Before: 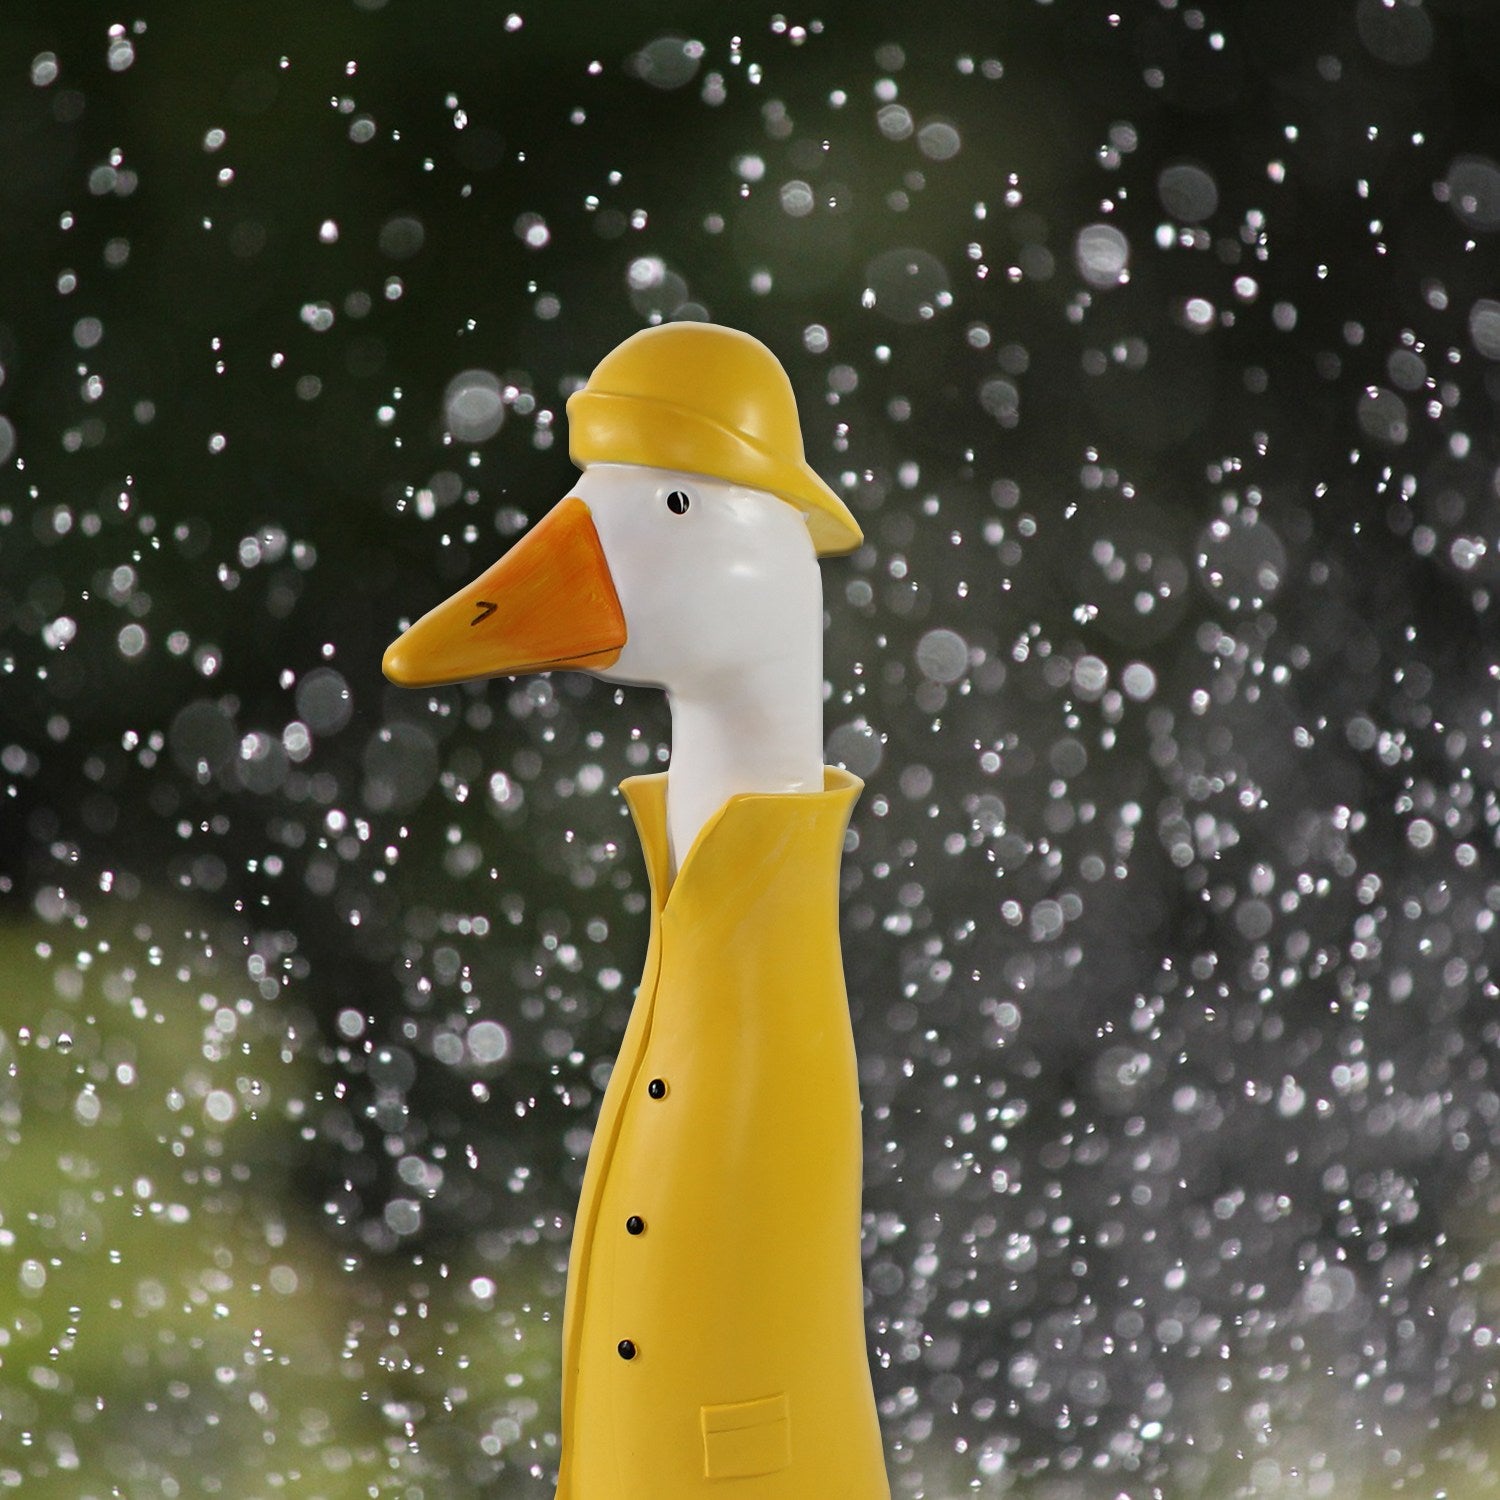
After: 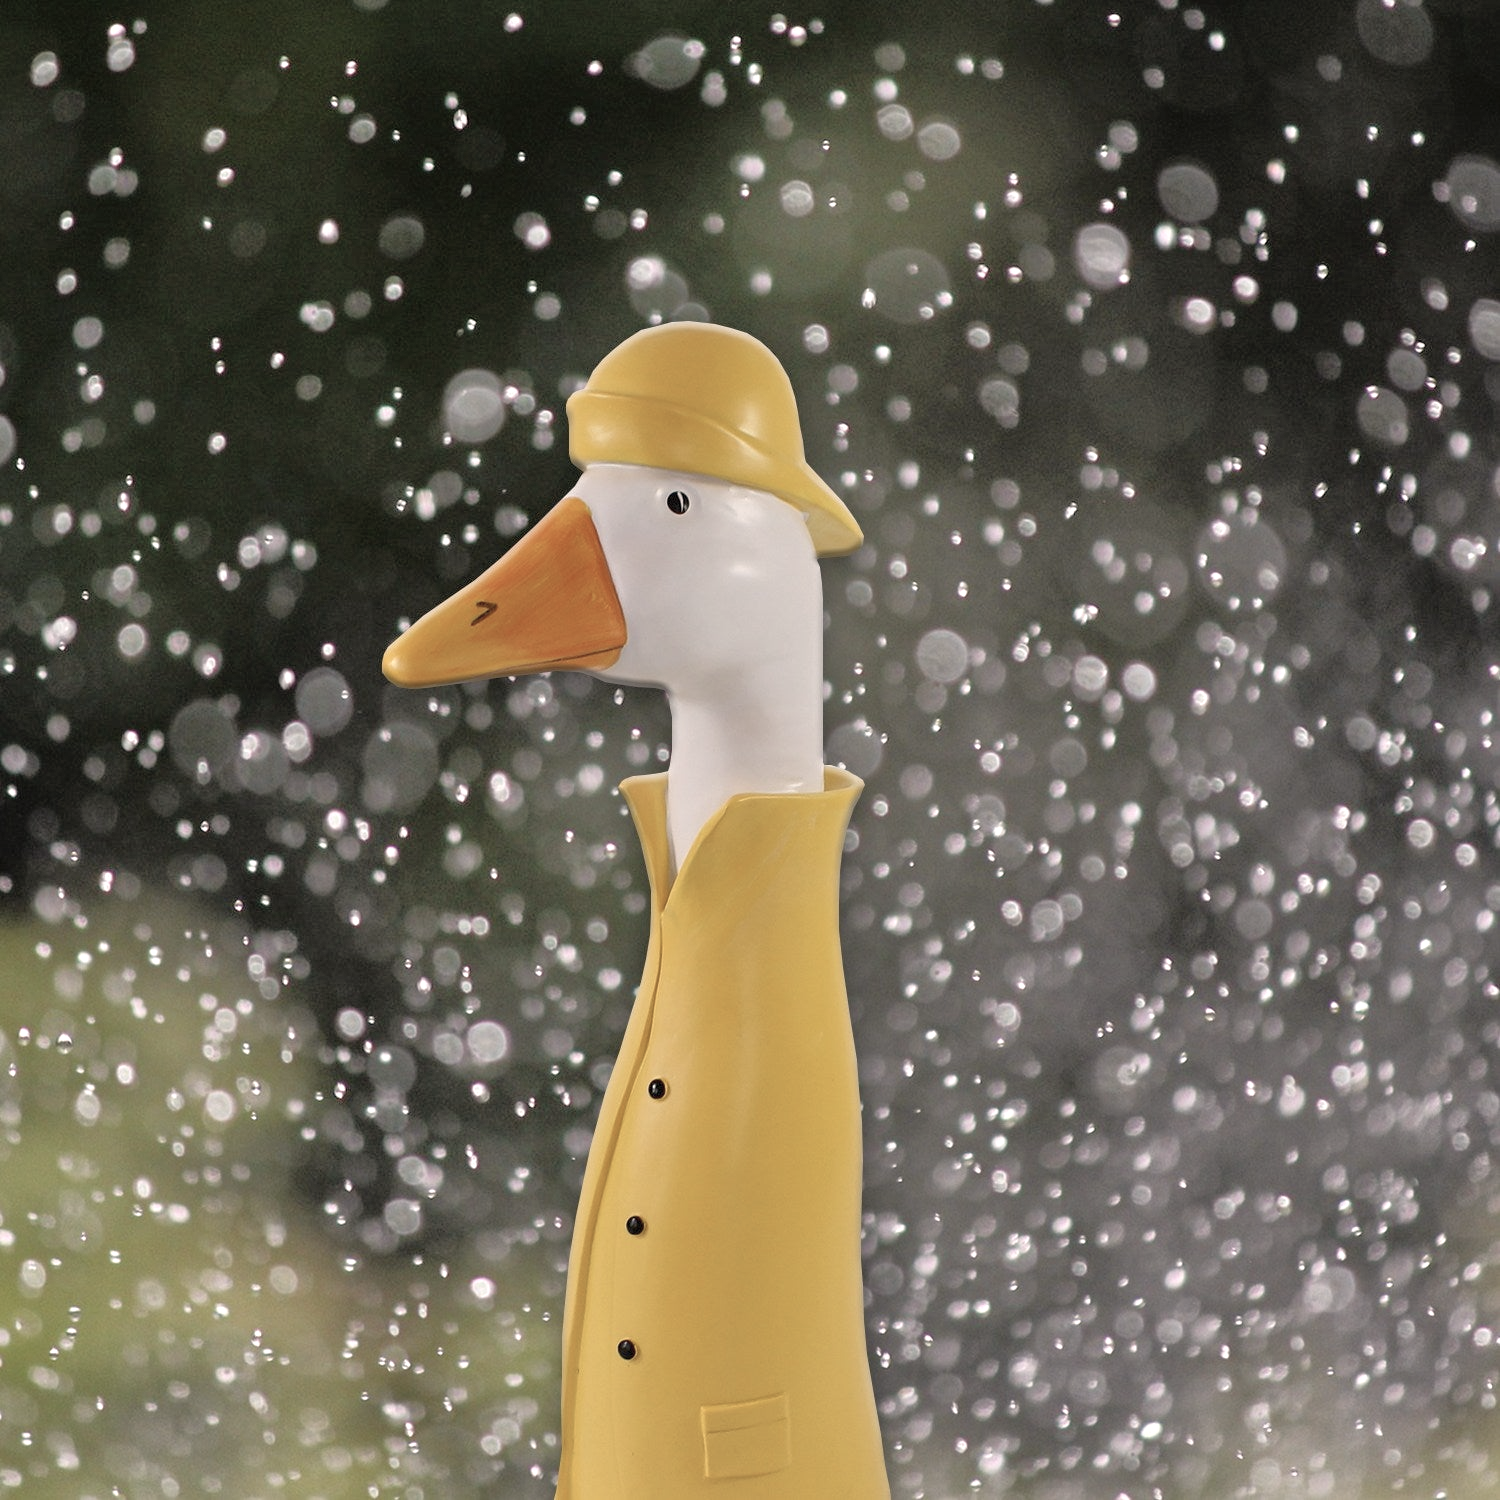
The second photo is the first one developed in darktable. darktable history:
color correction: highlights a* 5.53, highlights b* 5.21, saturation 0.628
tone equalizer: -7 EV 0.162 EV, -6 EV 0.574 EV, -5 EV 1.15 EV, -4 EV 1.36 EV, -3 EV 1.12 EV, -2 EV 0.6 EV, -1 EV 0.145 EV
